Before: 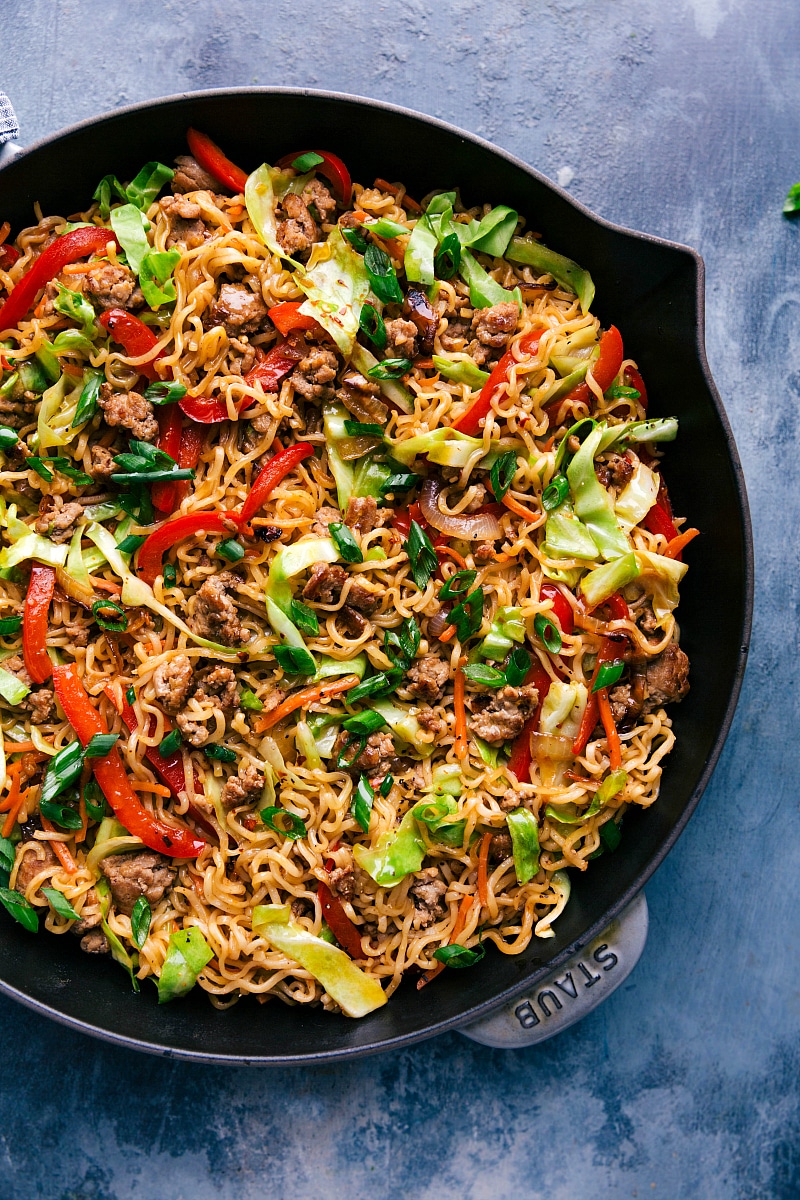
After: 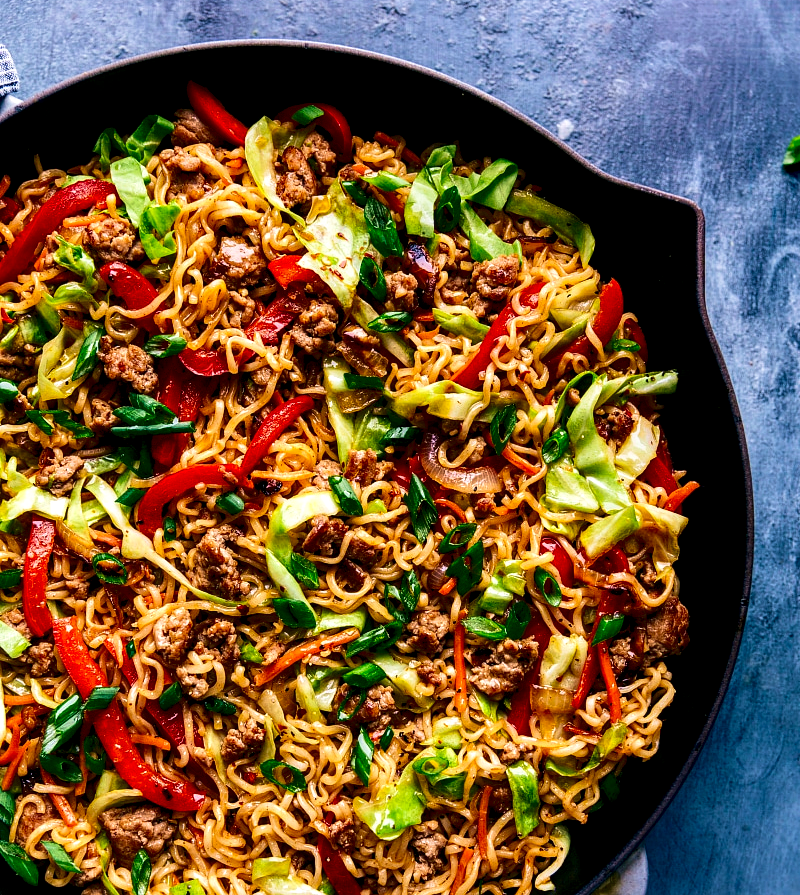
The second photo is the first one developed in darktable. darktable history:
local contrast: detail 150%
crop: top 3.928%, bottom 21.482%
contrast brightness saturation: contrast 0.185, brightness -0.112, saturation 0.206
velvia: strength 45.58%
